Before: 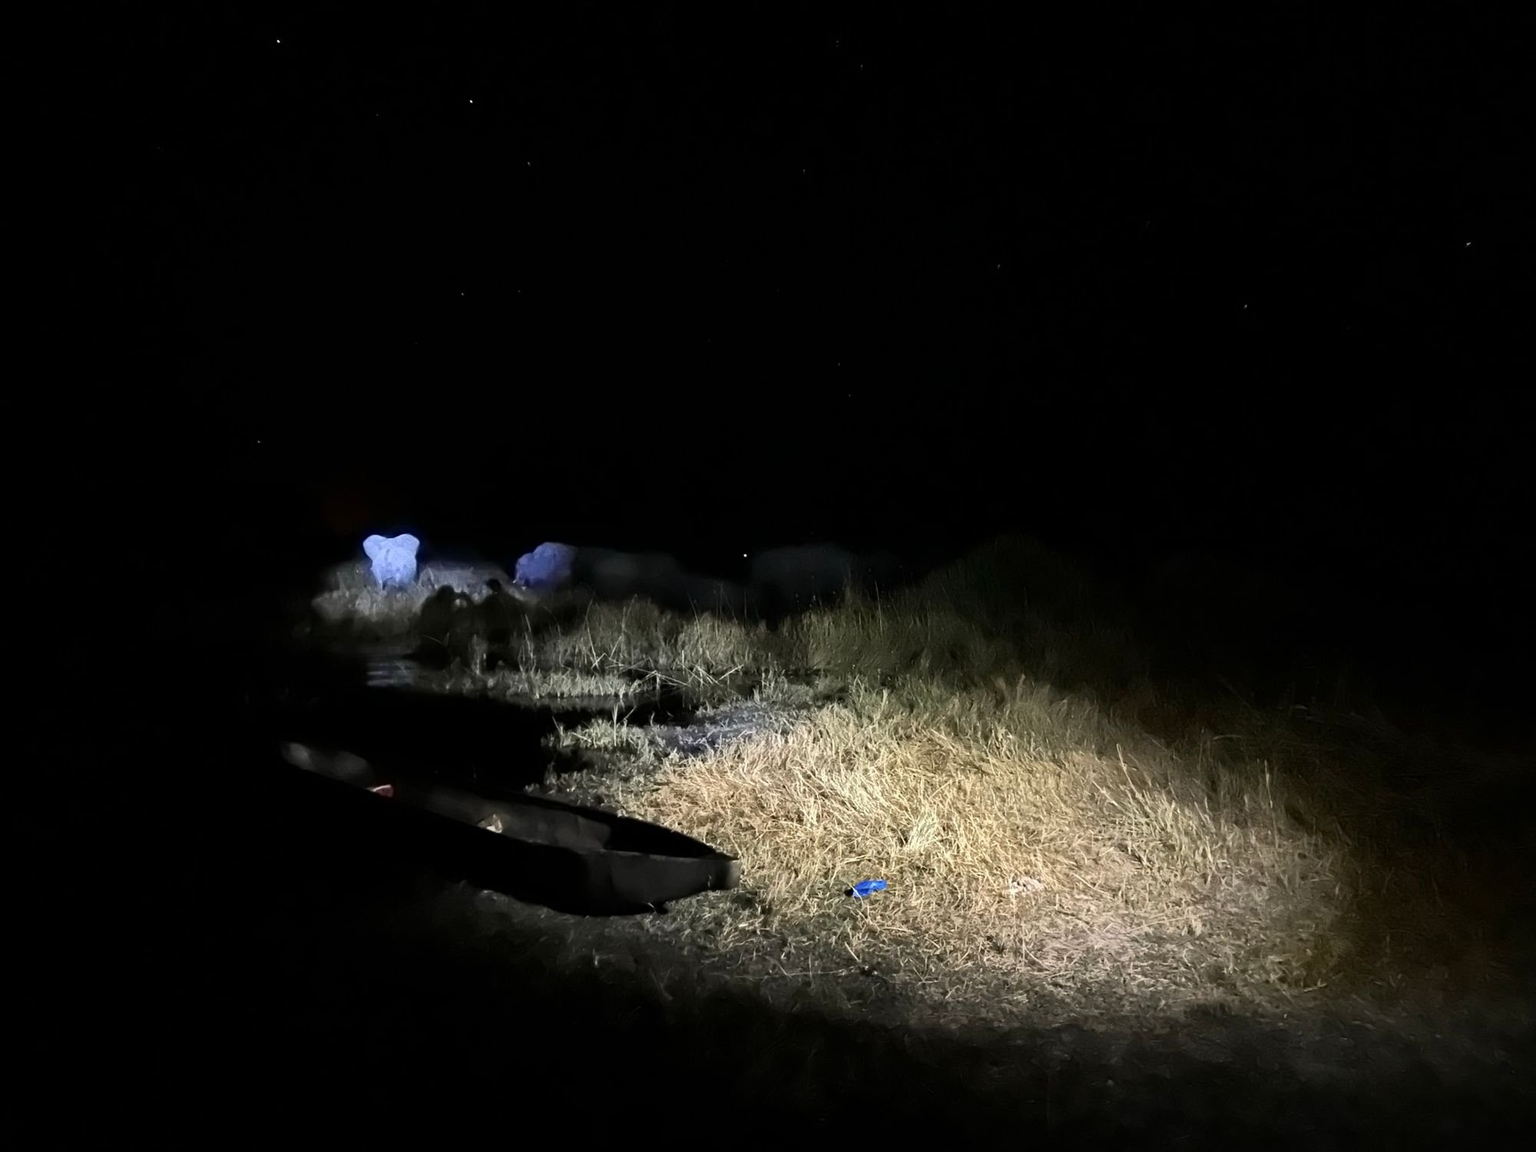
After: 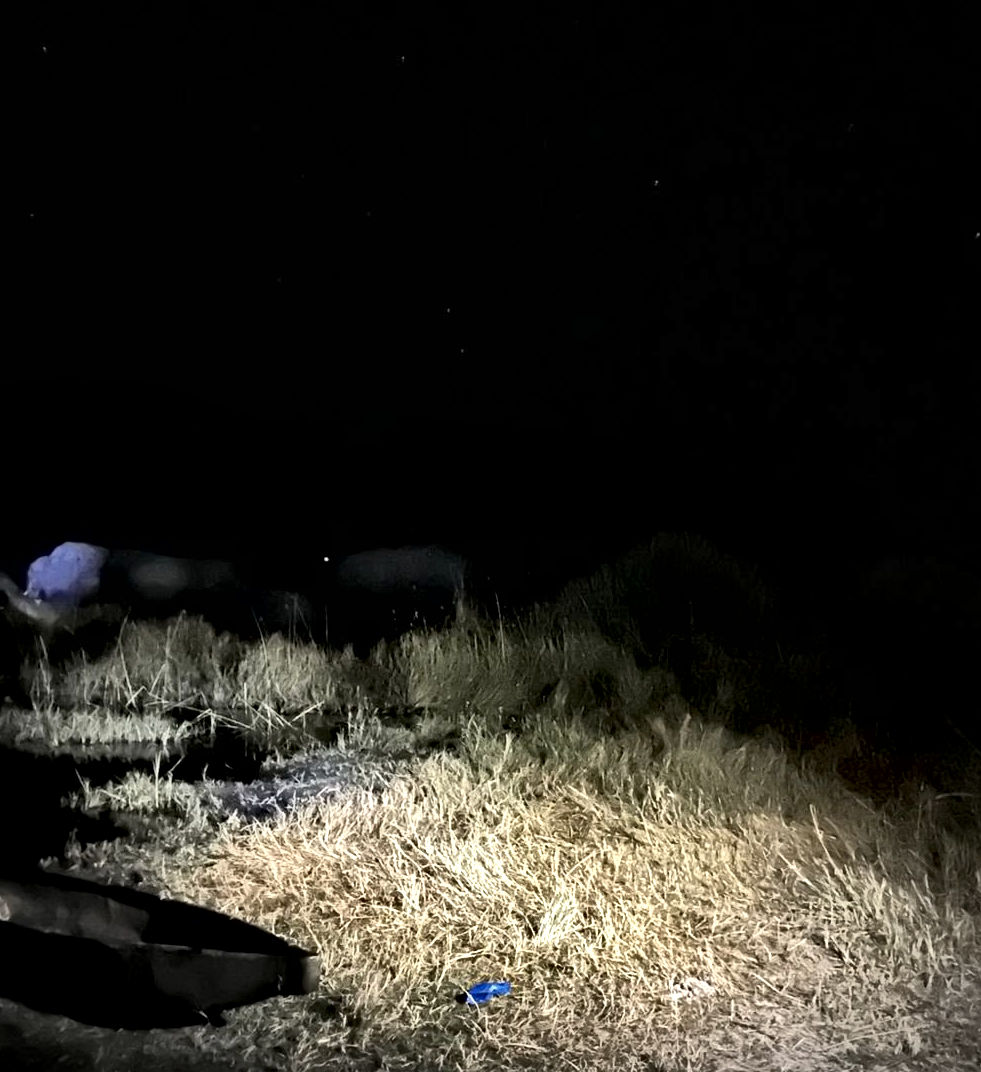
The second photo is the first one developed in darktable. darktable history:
crop: left 32.238%, top 10.972%, right 18.679%, bottom 17.348%
local contrast: mode bilateral grid, contrast 45, coarseness 68, detail 214%, midtone range 0.2
vignetting: fall-off radius 61.02%
